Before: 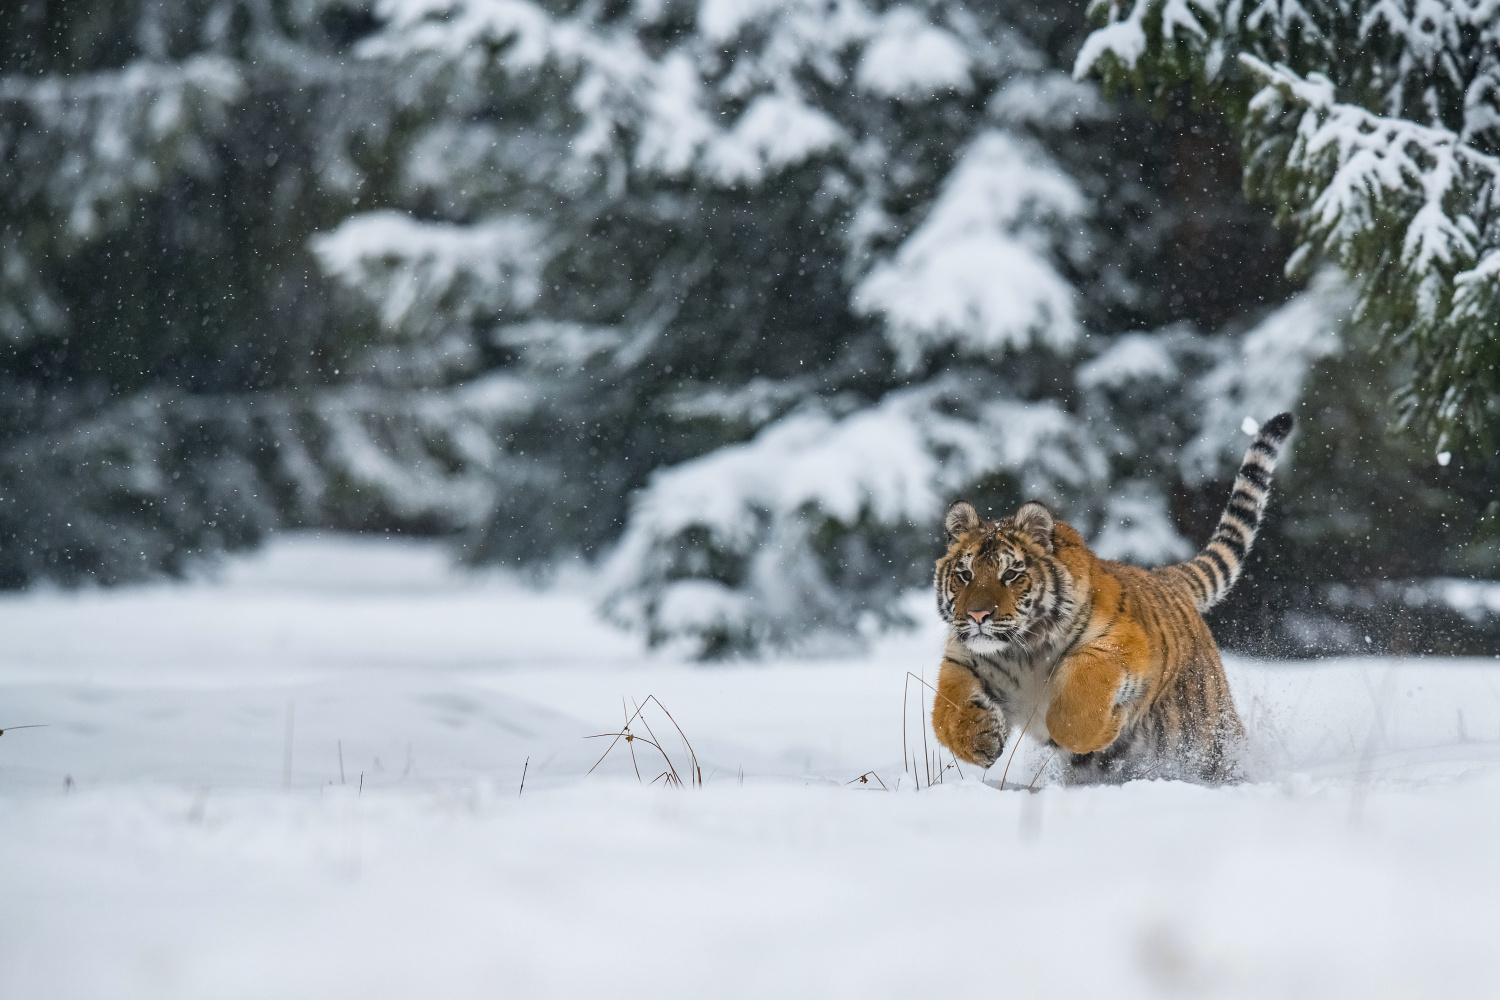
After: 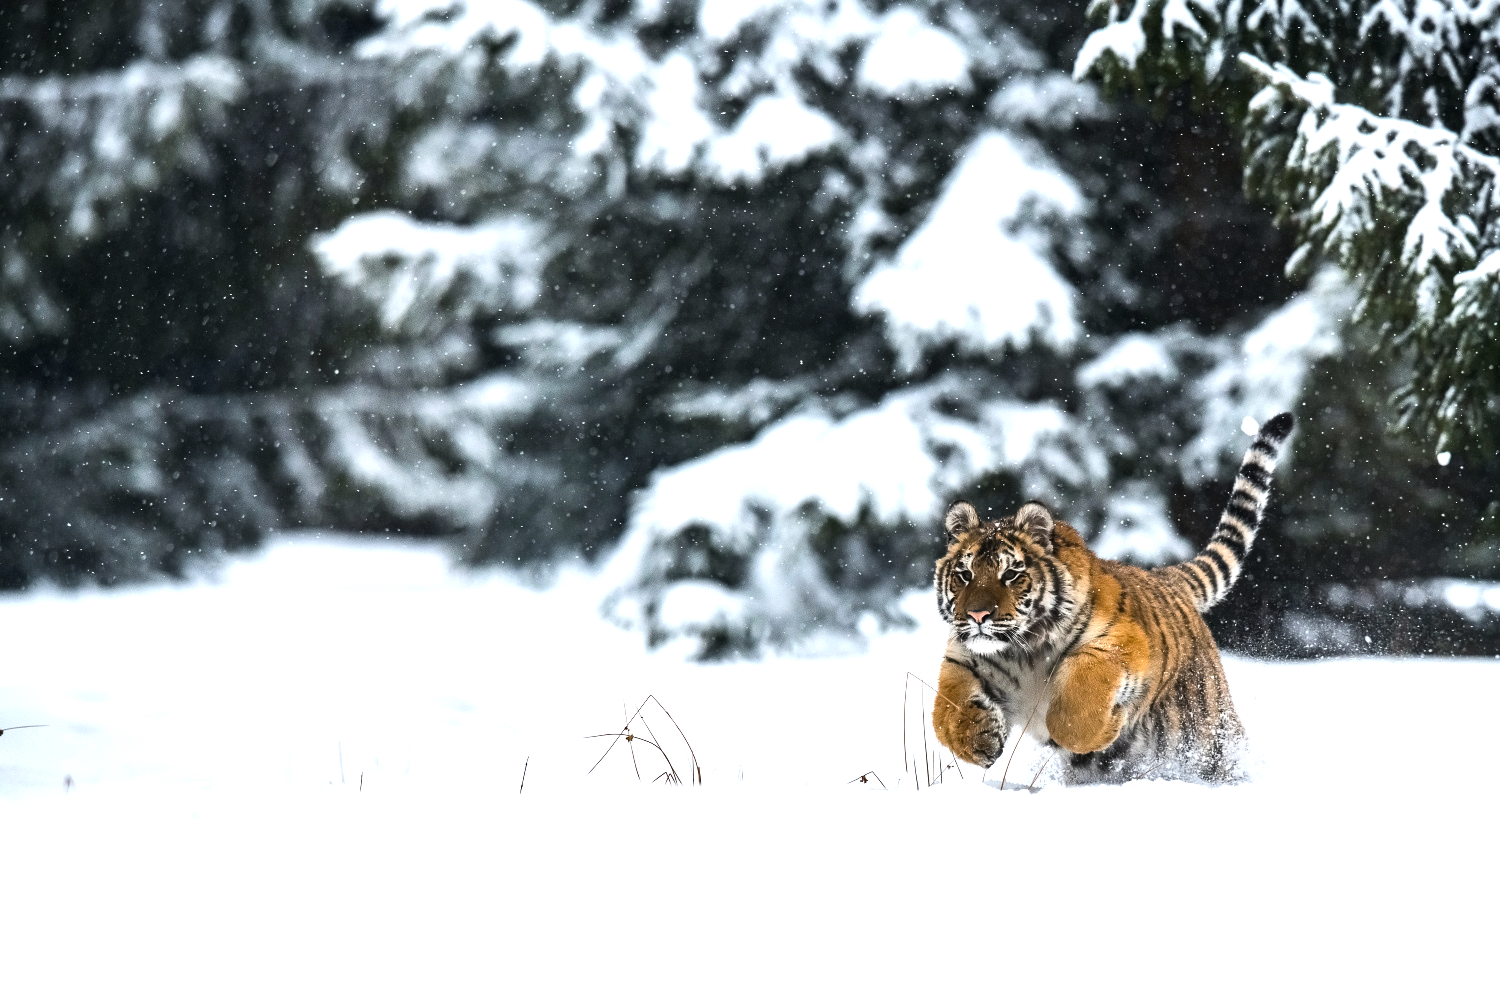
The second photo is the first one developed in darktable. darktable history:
exposure: black level correction 0.001, compensate highlight preservation false
tone equalizer: -8 EV -1.07 EV, -7 EV -0.977 EV, -6 EV -0.896 EV, -5 EV -0.54 EV, -3 EV 0.569 EV, -2 EV 0.872 EV, -1 EV 1.01 EV, +0 EV 1.06 EV, edges refinement/feathering 500, mask exposure compensation -1.57 EV, preserve details no
